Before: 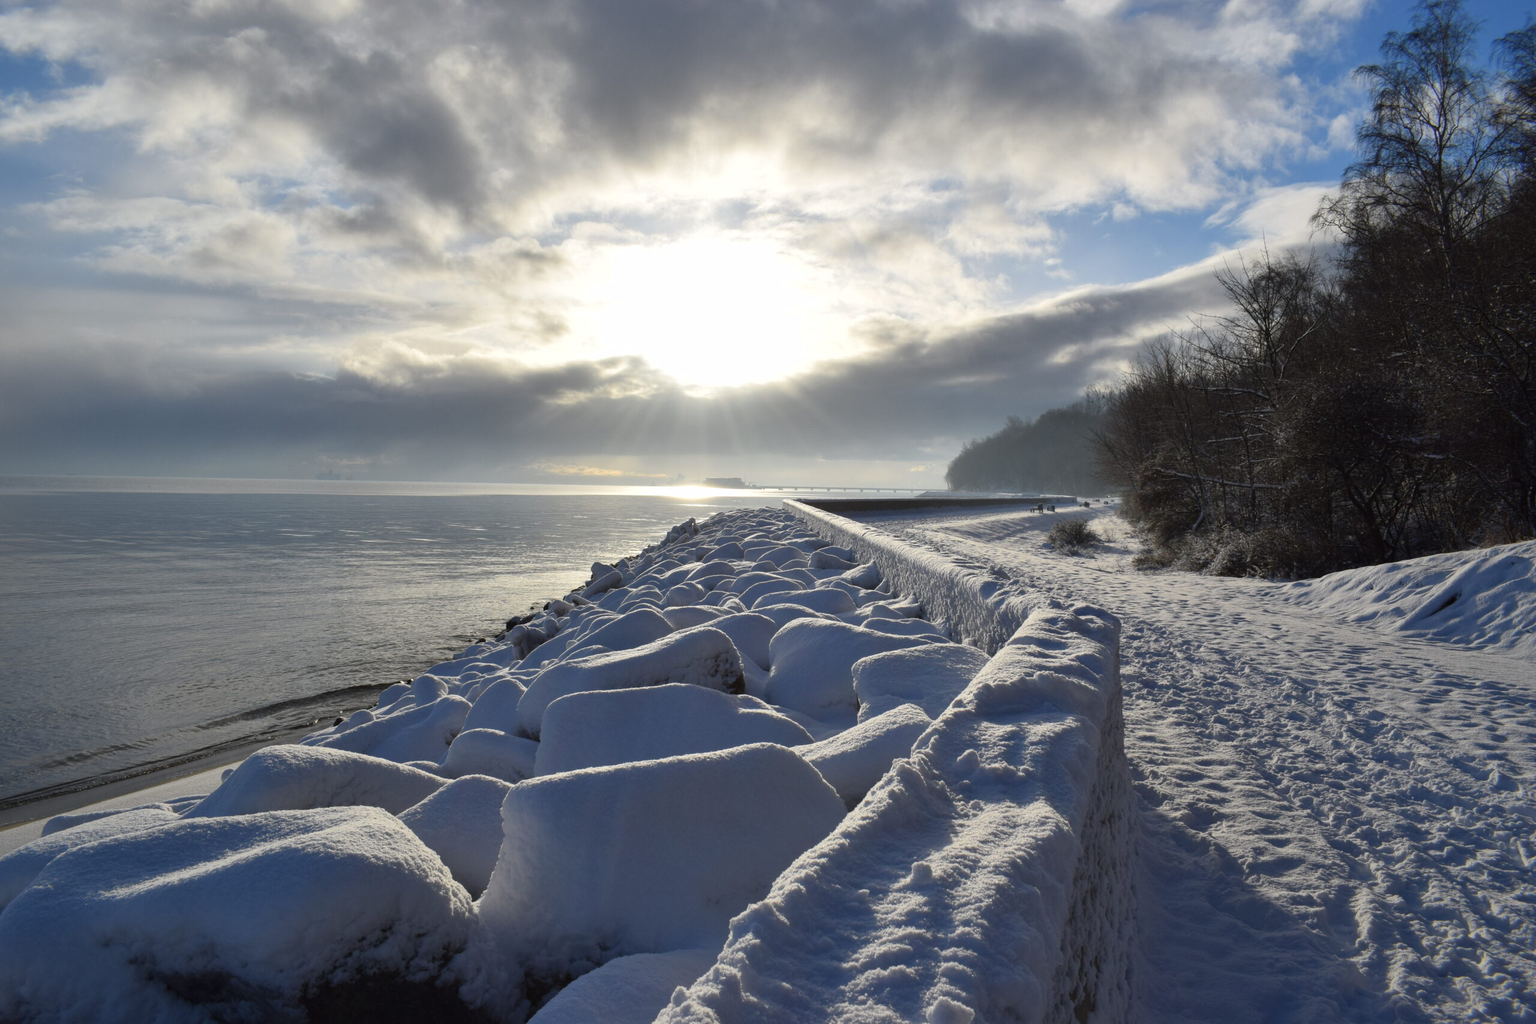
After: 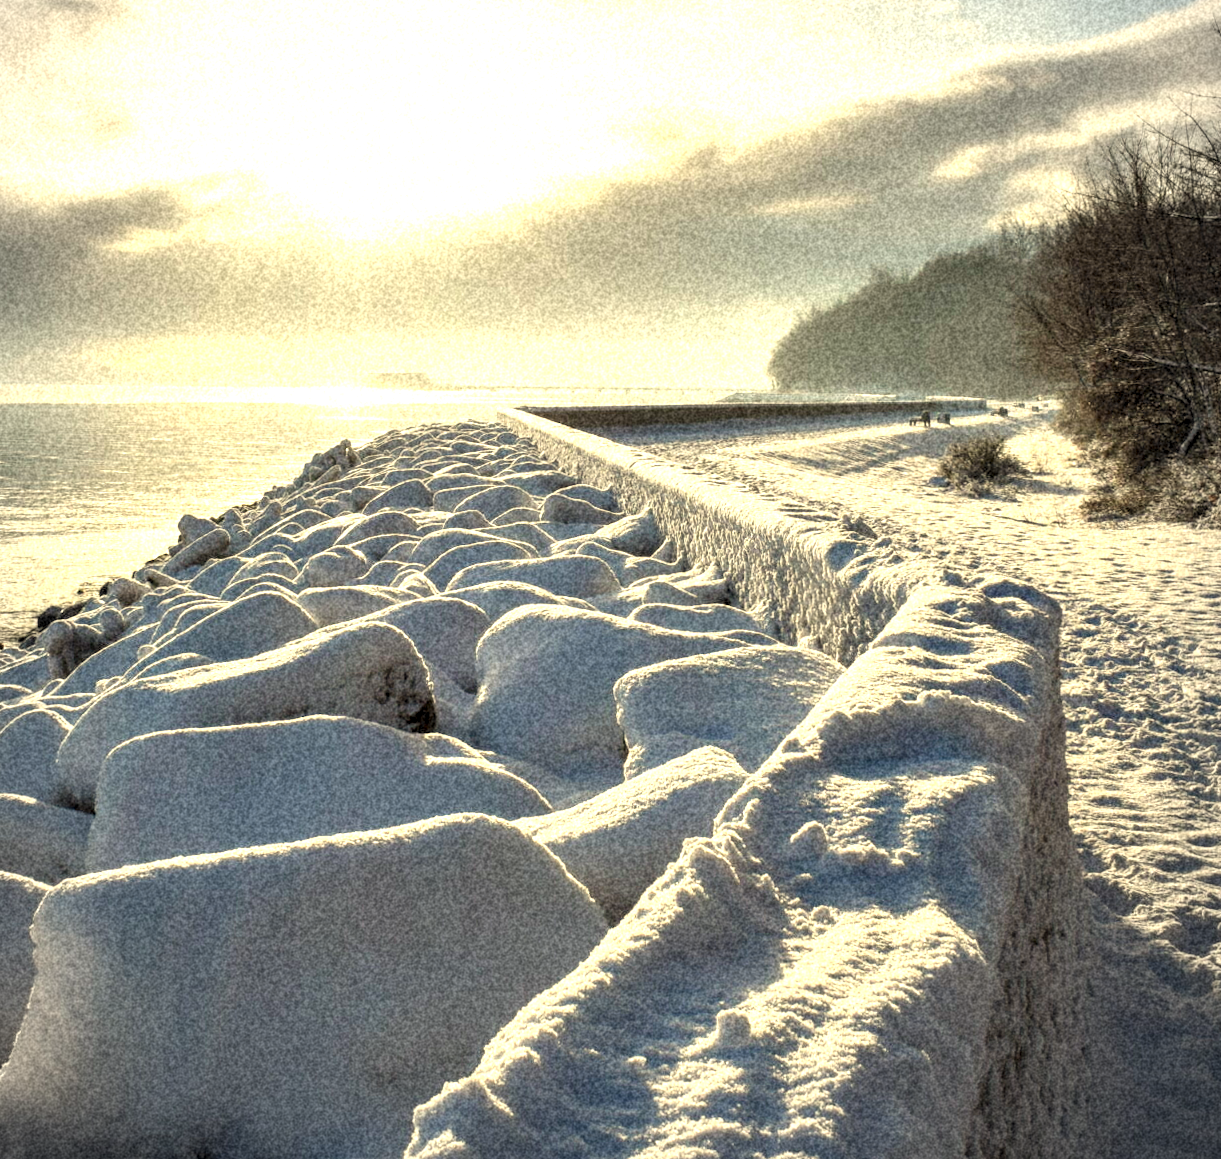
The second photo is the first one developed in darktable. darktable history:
rotate and perspective: rotation -0.45°, automatic cropping original format, crop left 0.008, crop right 0.992, crop top 0.012, crop bottom 0.988
crop: left 31.379%, top 24.658%, right 20.326%, bottom 6.628%
tone equalizer: -8 EV -0.75 EV, -7 EV -0.7 EV, -6 EV -0.6 EV, -5 EV -0.4 EV, -3 EV 0.4 EV, -2 EV 0.6 EV, -1 EV 0.7 EV, +0 EV 0.75 EV, edges refinement/feathering 500, mask exposure compensation -1.57 EV, preserve details no
levels: levels [0.036, 0.364, 0.827]
white balance: red 1.08, blue 0.791
grain: coarseness 46.9 ISO, strength 50.21%, mid-tones bias 0%
local contrast: detail 130%
vignetting: fall-off radius 60.92%
